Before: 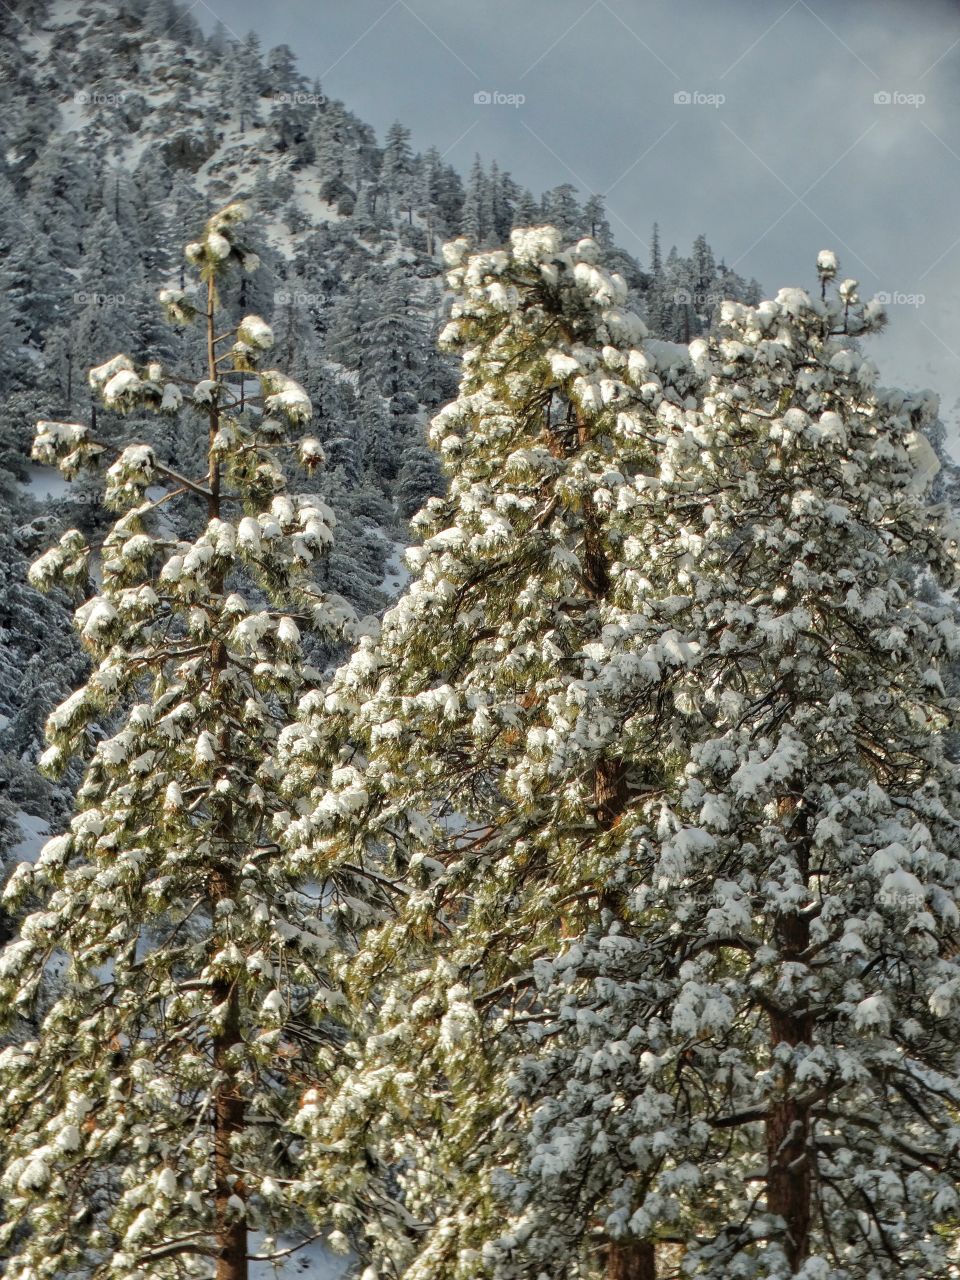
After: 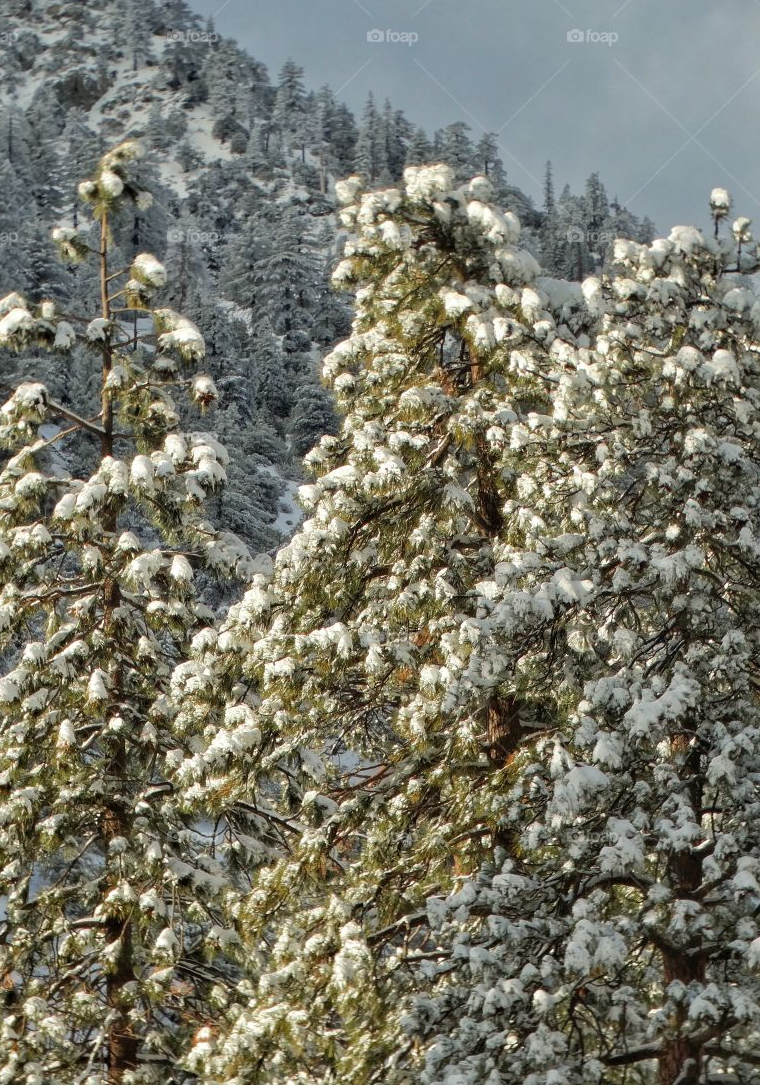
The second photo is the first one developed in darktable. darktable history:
crop: left 11.237%, top 4.872%, right 9.563%, bottom 10.296%
